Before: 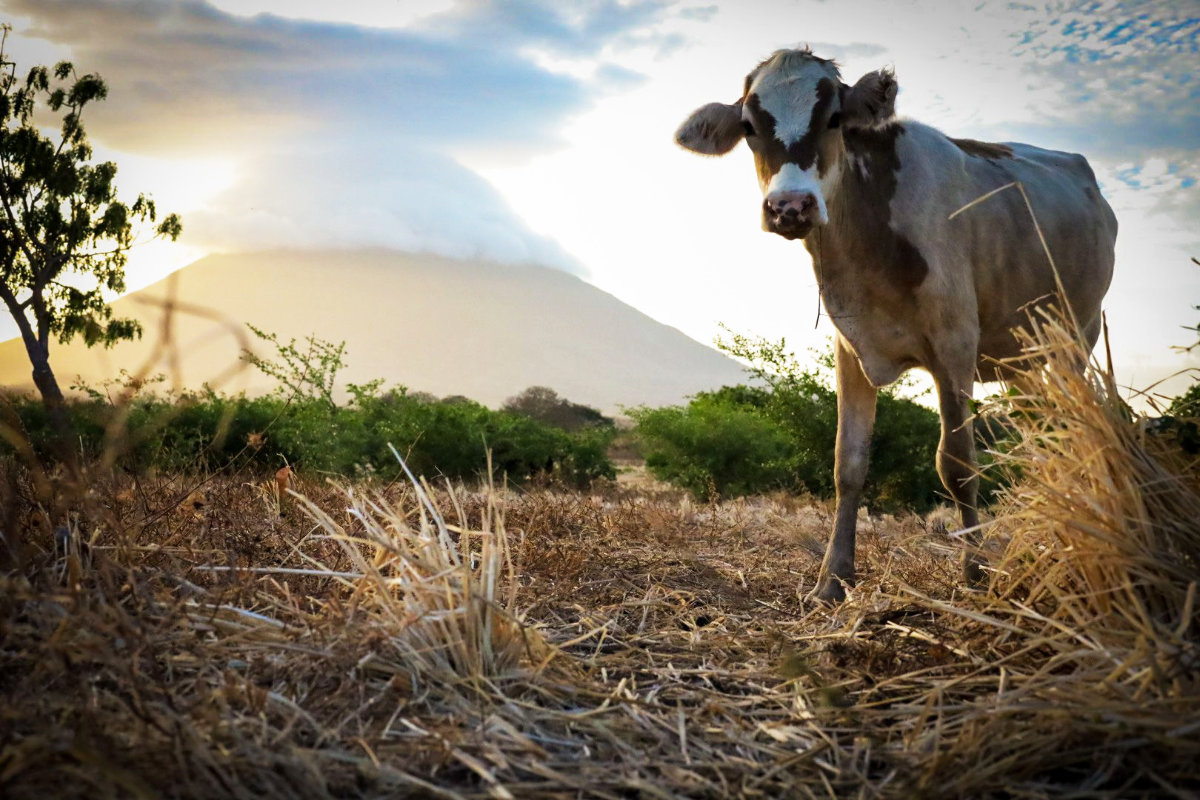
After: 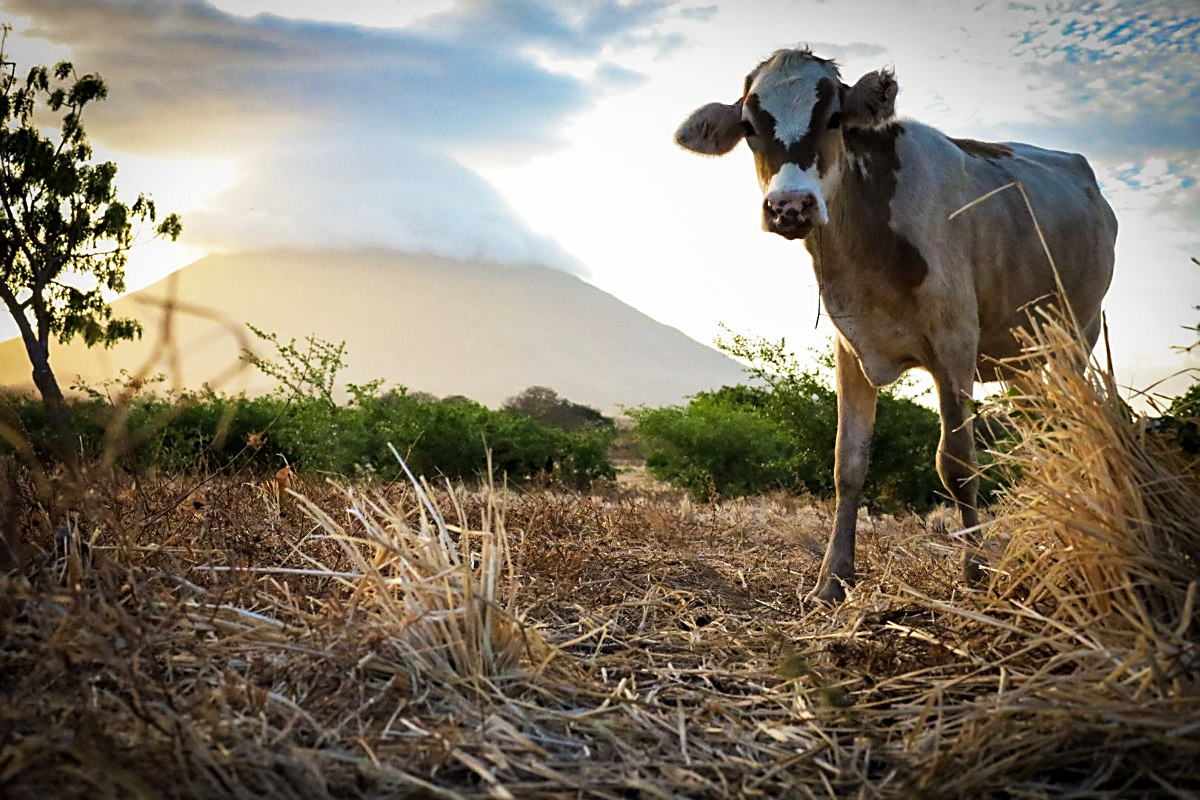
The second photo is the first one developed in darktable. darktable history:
sharpen: on, module defaults
shadows and highlights: shadows 29.32, highlights -29.32, low approximation 0.01, soften with gaussian
